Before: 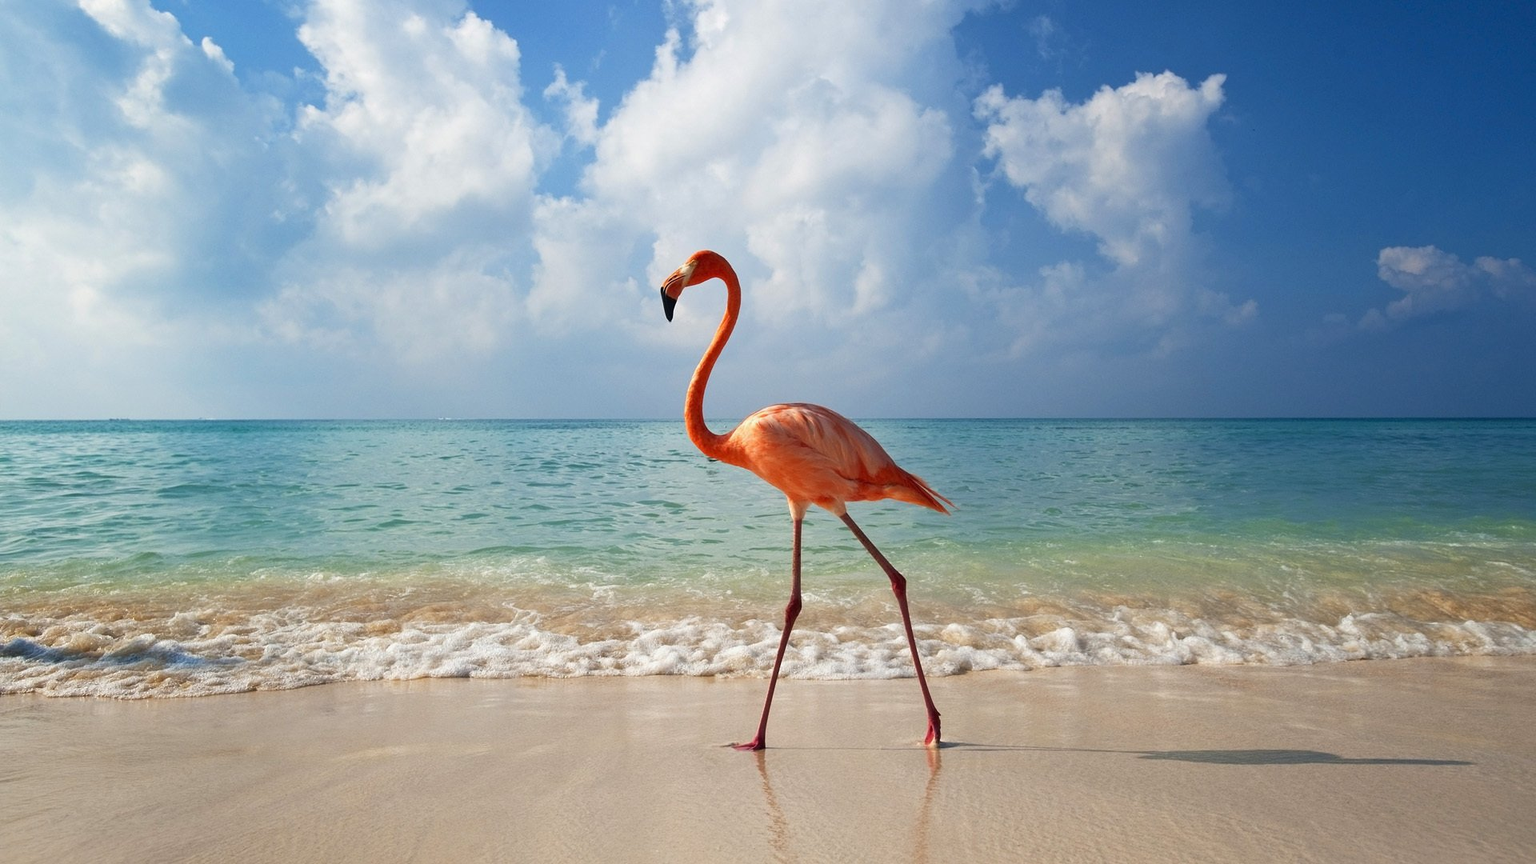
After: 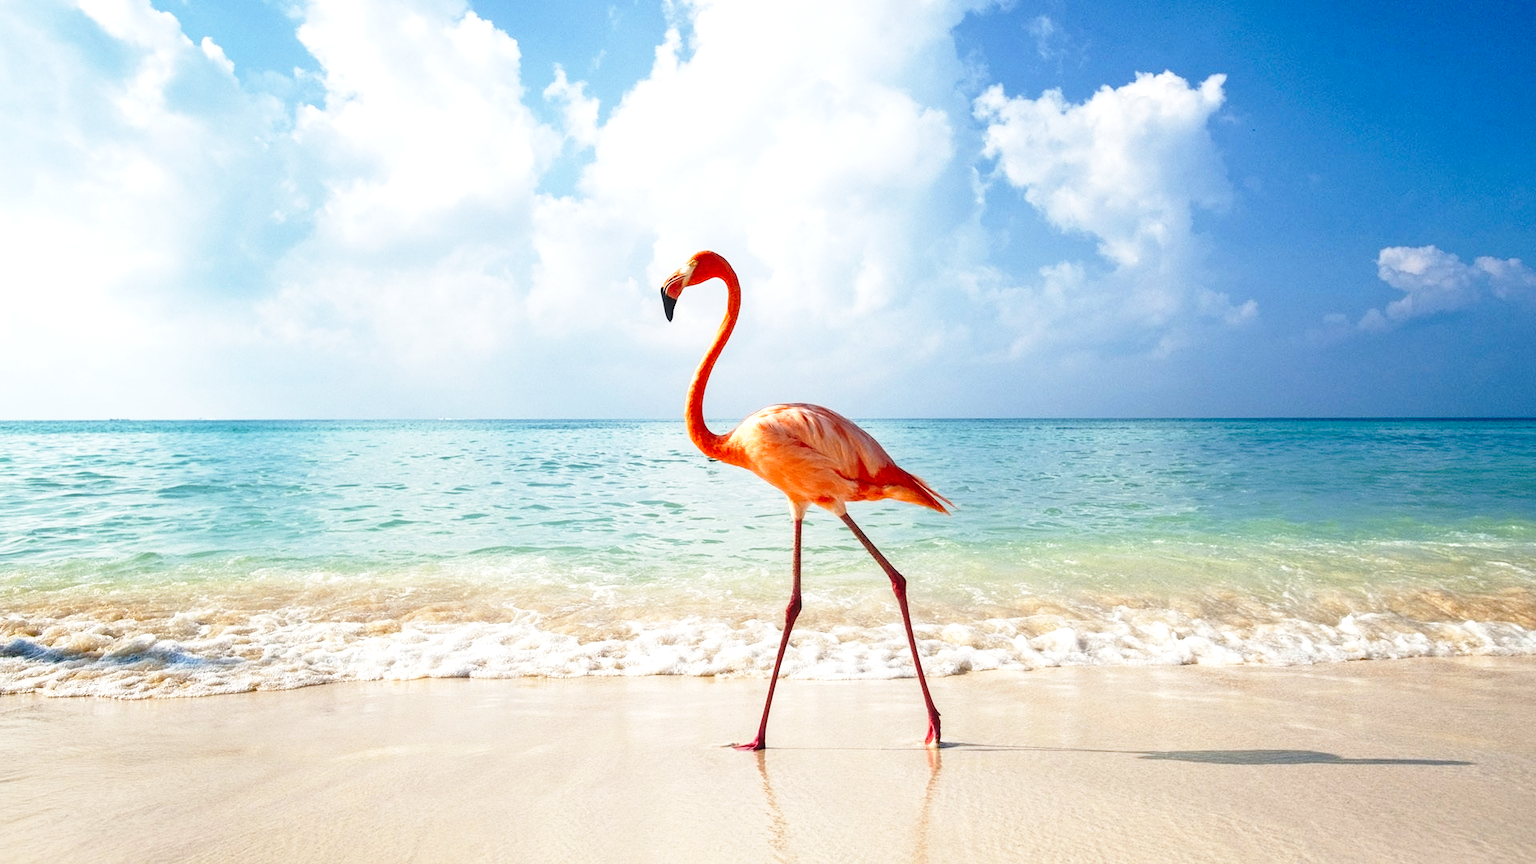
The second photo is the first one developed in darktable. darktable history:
exposure: exposure 0.363 EV, compensate highlight preservation false
local contrast: on, module defaults
base curve: curves: ch0 [(0, 0) (0.028, 0.03) (0.121, 0.232) (0.46, 0.748) (0.859, 0.968) (1, 1)], preserve colors none
